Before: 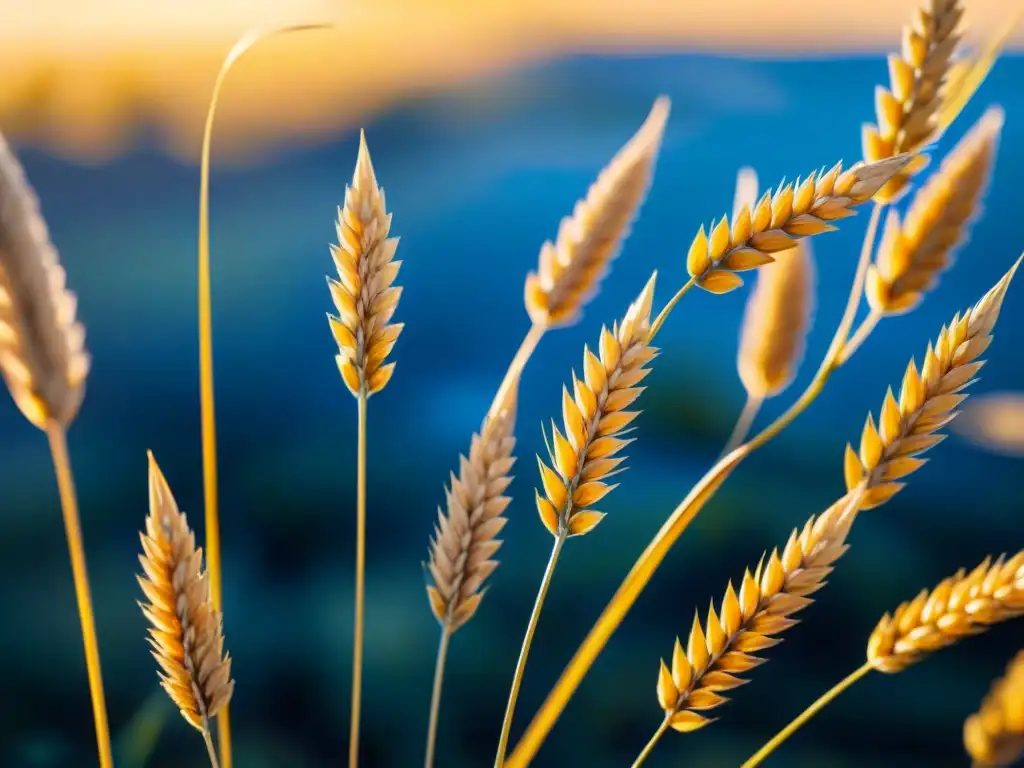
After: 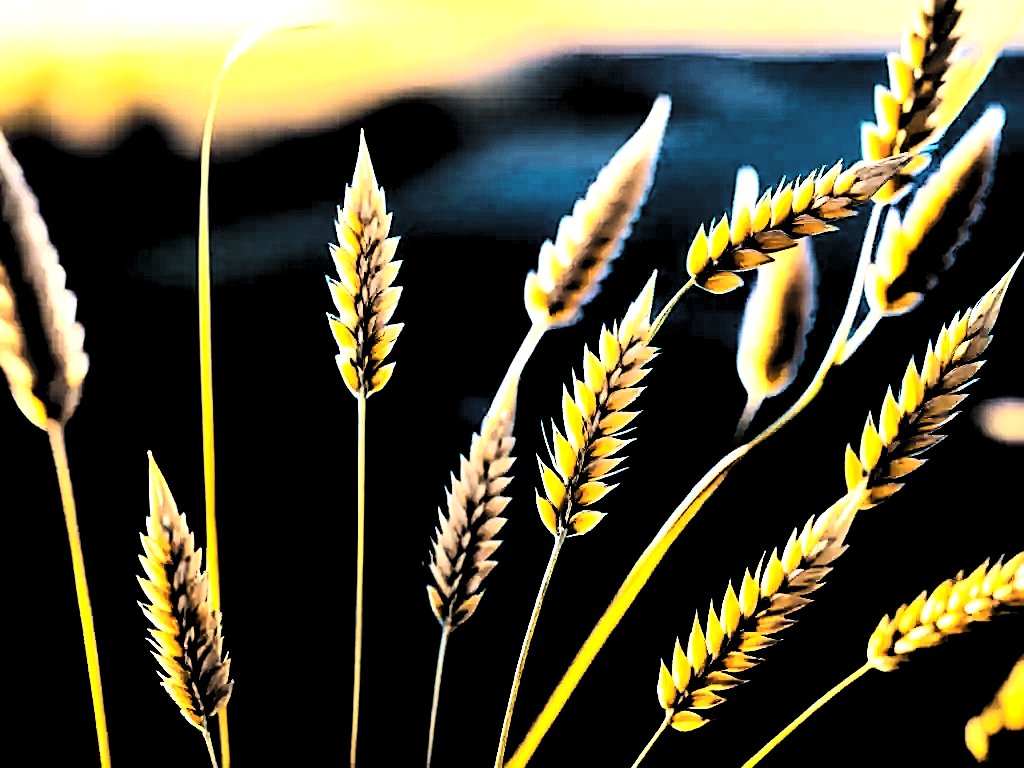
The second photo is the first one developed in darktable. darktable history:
sharpen: on, module defaults
levels: levels [0.514, 0.759, 1]
contrast brightness saturation: brightness -0.202, saturation 0.084
color zones: curves: ch0 [(0.25, 0.5) (0.428, 0.473) (0.75, 0.5)]; ch1 [(0.243, 0.479) (0.398, 0.452) (0.75, 0.5)]
exposure: black level correction 0, exposure 1.103 EV, compensate exposure bias true, compensate highlight preservation false
tone curve: curves: ch0 [(0, 0) (0.003, 0.142) (0.011, 0.142) (0.025, 0.147) (0.044, 0.147) (0.069, 0.152) (0.1, 0.16) (0.136, 0.172) (0.177, 0.193) (0.224, 0.221) (0.277, 0.264) (0.335, 0.322) (0.399, 0.399) (0.468, 0.49) (0.543, 0.593) (0.623, 0.723) (0.709, 0.841) (0.801, 0.925) (0.898, 0.976) (1, 1)], color space Lab, independent channels, preserve colors none
